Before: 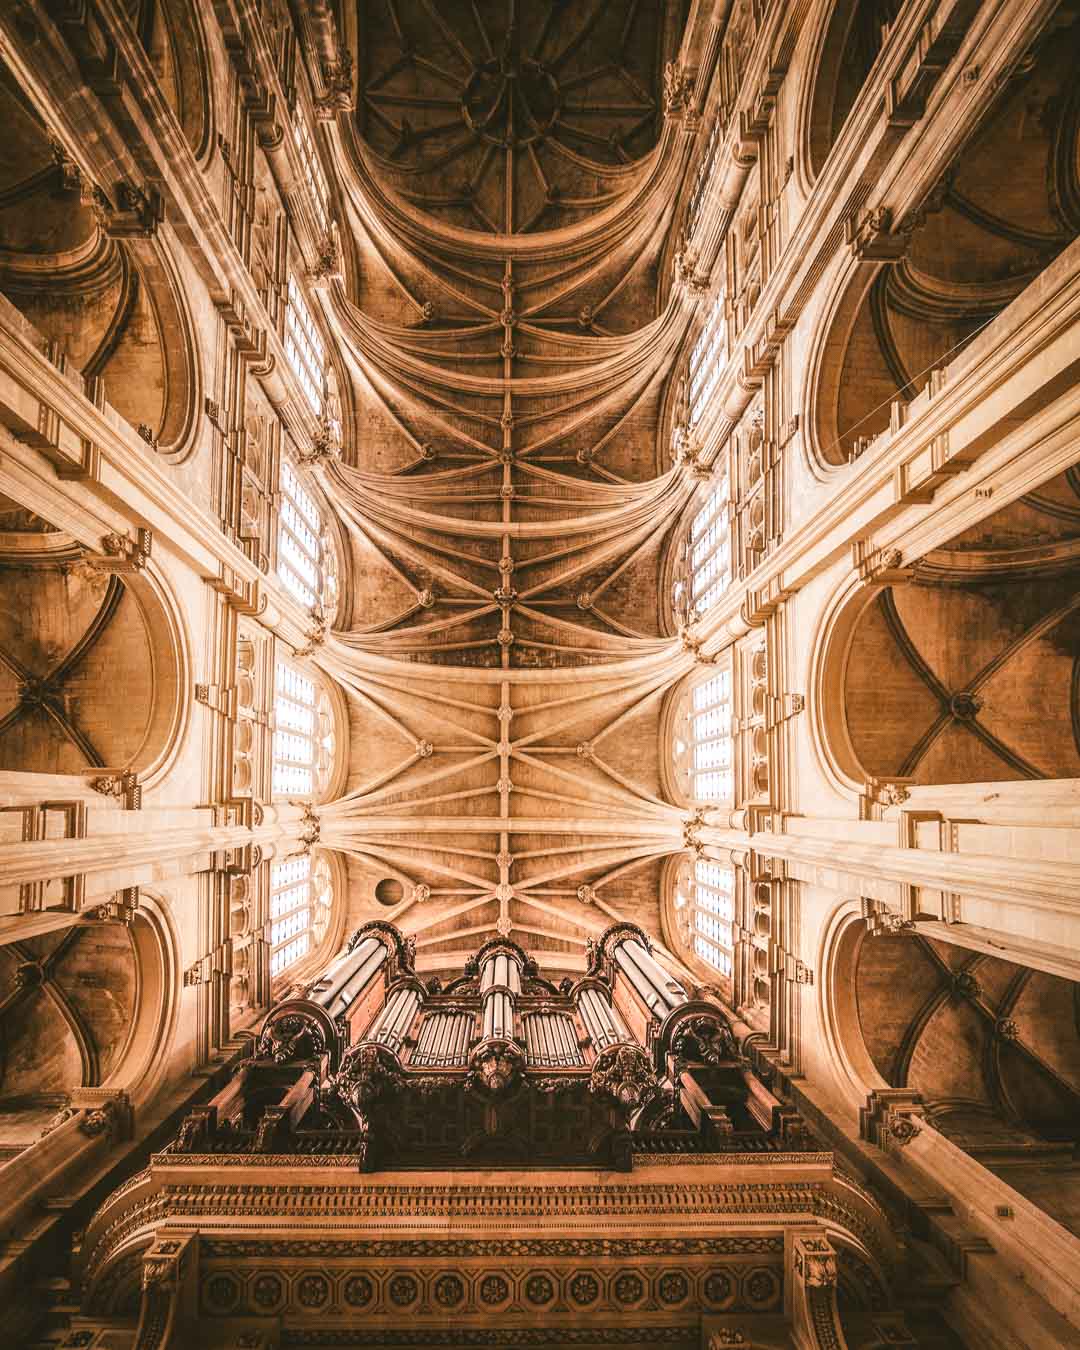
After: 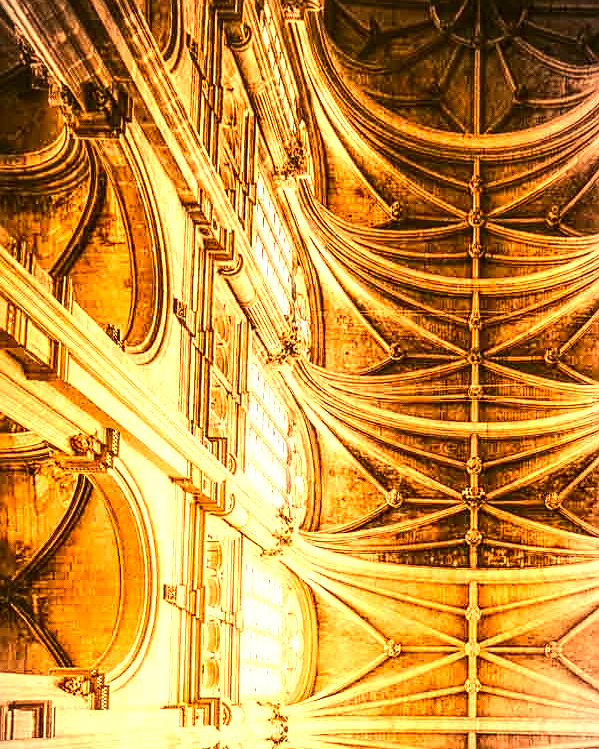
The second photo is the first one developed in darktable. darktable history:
local contrast: highlights 63%, detail 143%, midtone range 0.429
exposure: black level correction 0, exposure 1 EV, compensate highlight preservation false
vignetting: fall-off start 100.16%, fall-off radius 65.3%, center (-0.079, 0.063), automatic ratio true
crop and rotate: left 3.033%, top 7.501%, right 41.474%, bottom 36.997%
sharpen: on, module defaults
color correction: highlights a* 18.26, highlights b* 34.76, shadows a* 1.36, shadows b* 6.49, saturation 1.04
contrast brightness saturation: contrast 0.204, brightness -0.107, saturation 0.095
